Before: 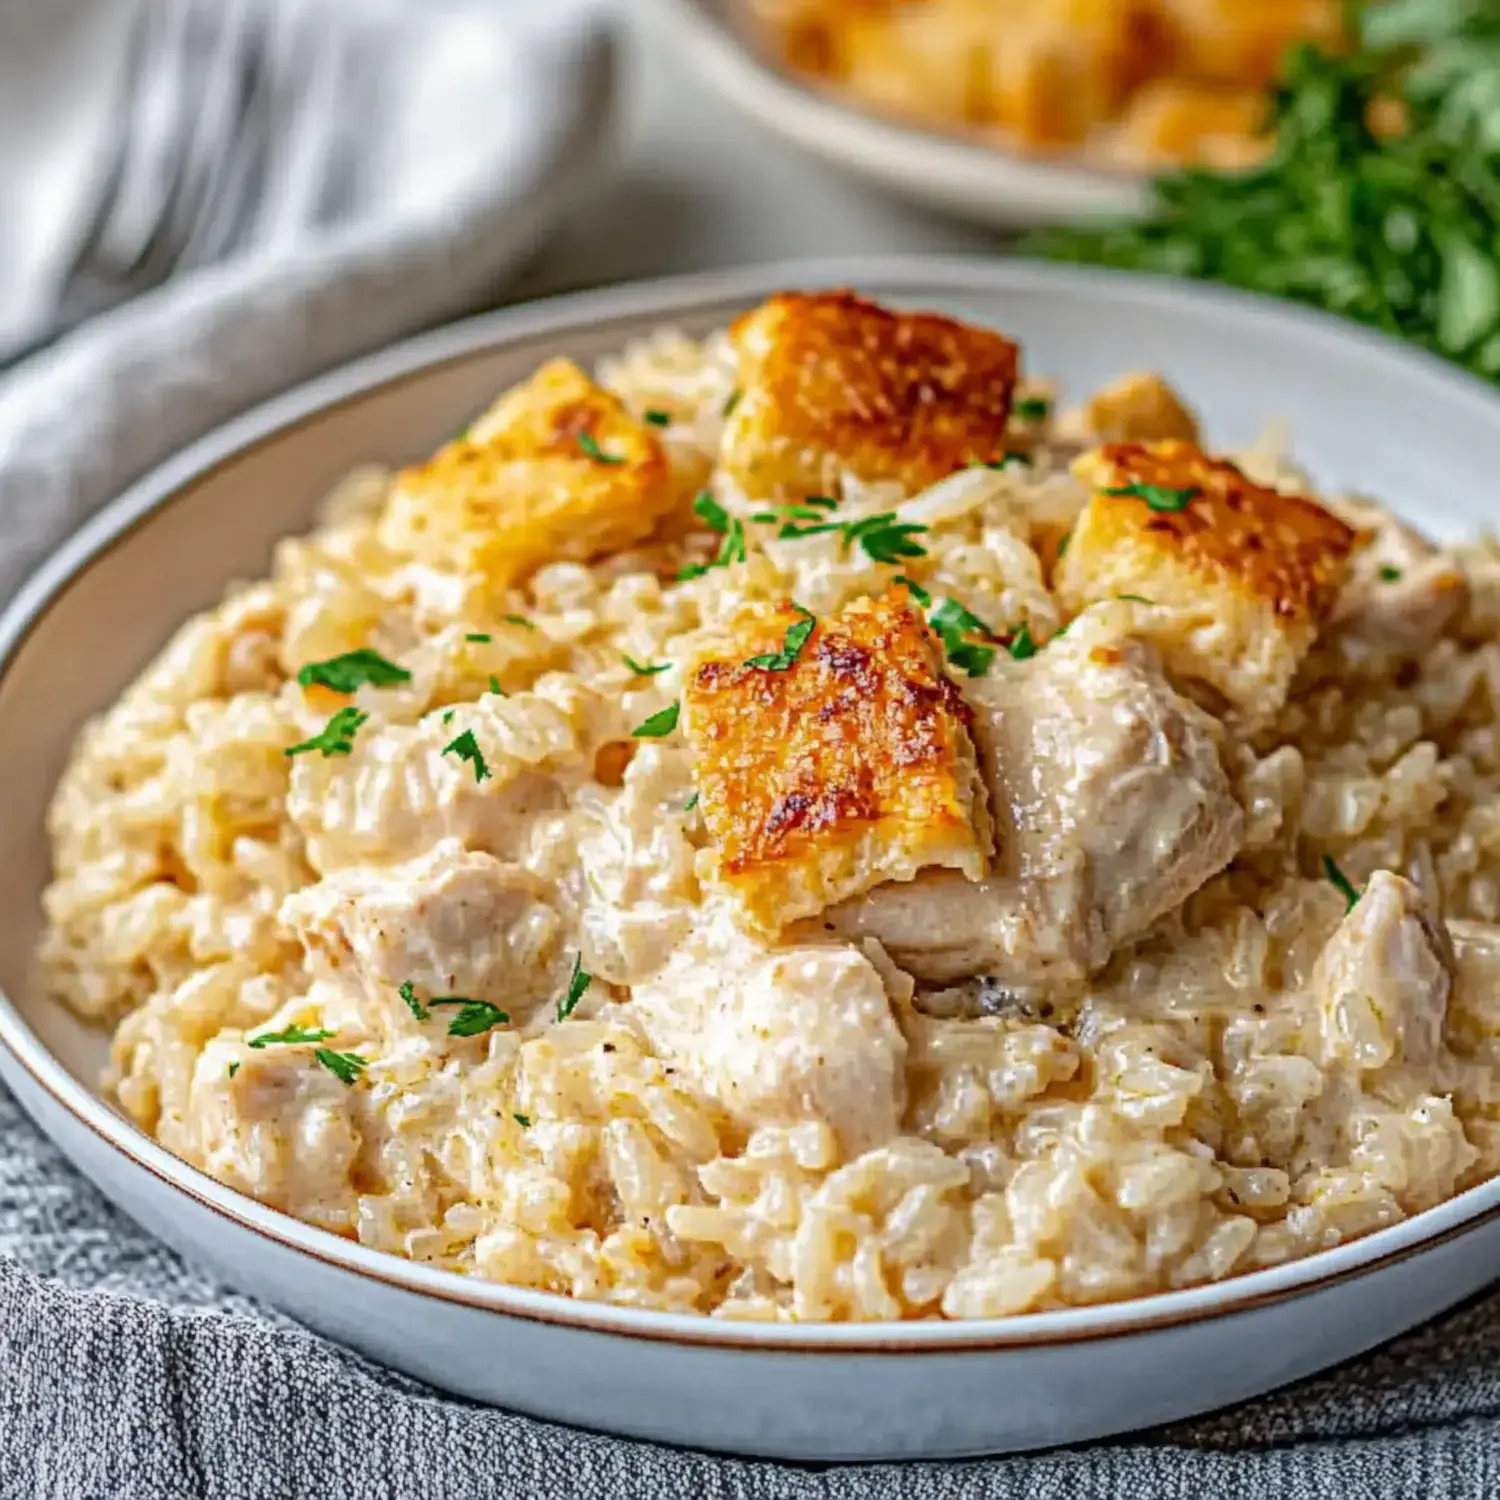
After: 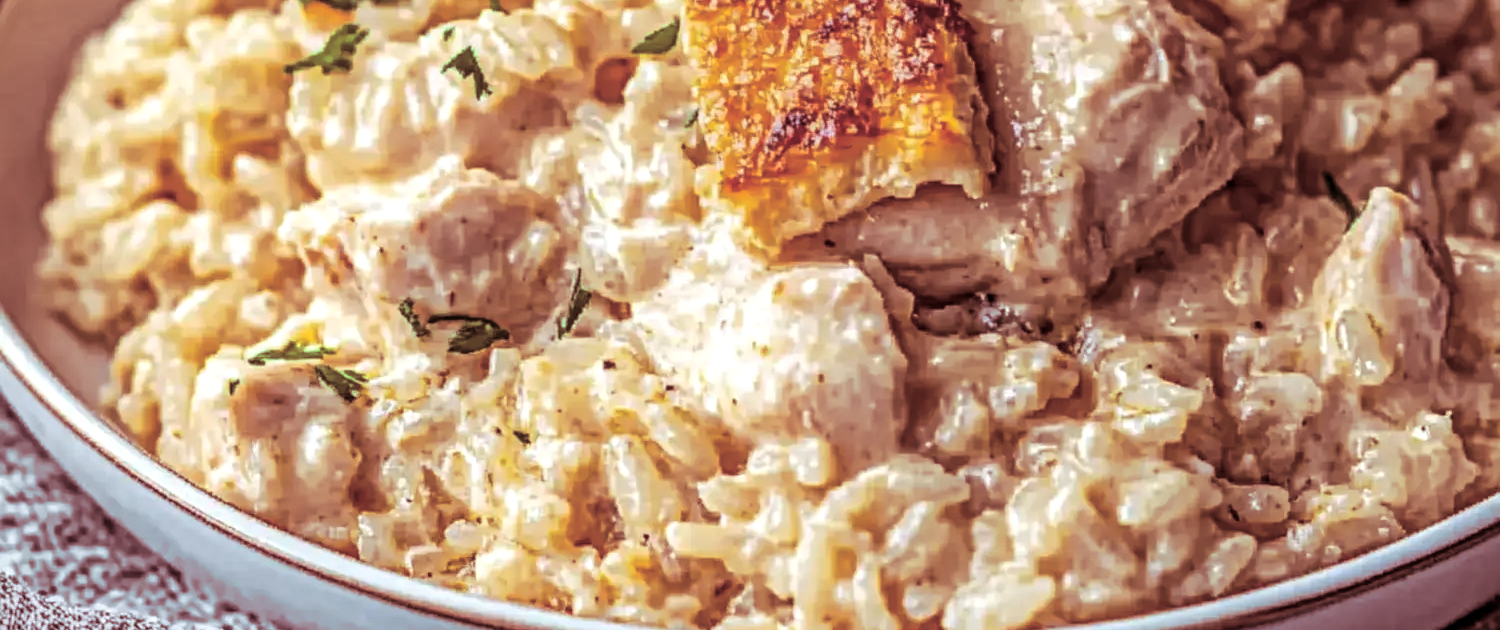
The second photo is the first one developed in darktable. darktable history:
crop: top 45.551%, bottom 12.262%
local contrast: highlights 0%, shadows 0%, detail 133%
split-toning: highlights › hue 187.2°, highlights › saturation 0.83, balance -68.05, compress 56.43%
